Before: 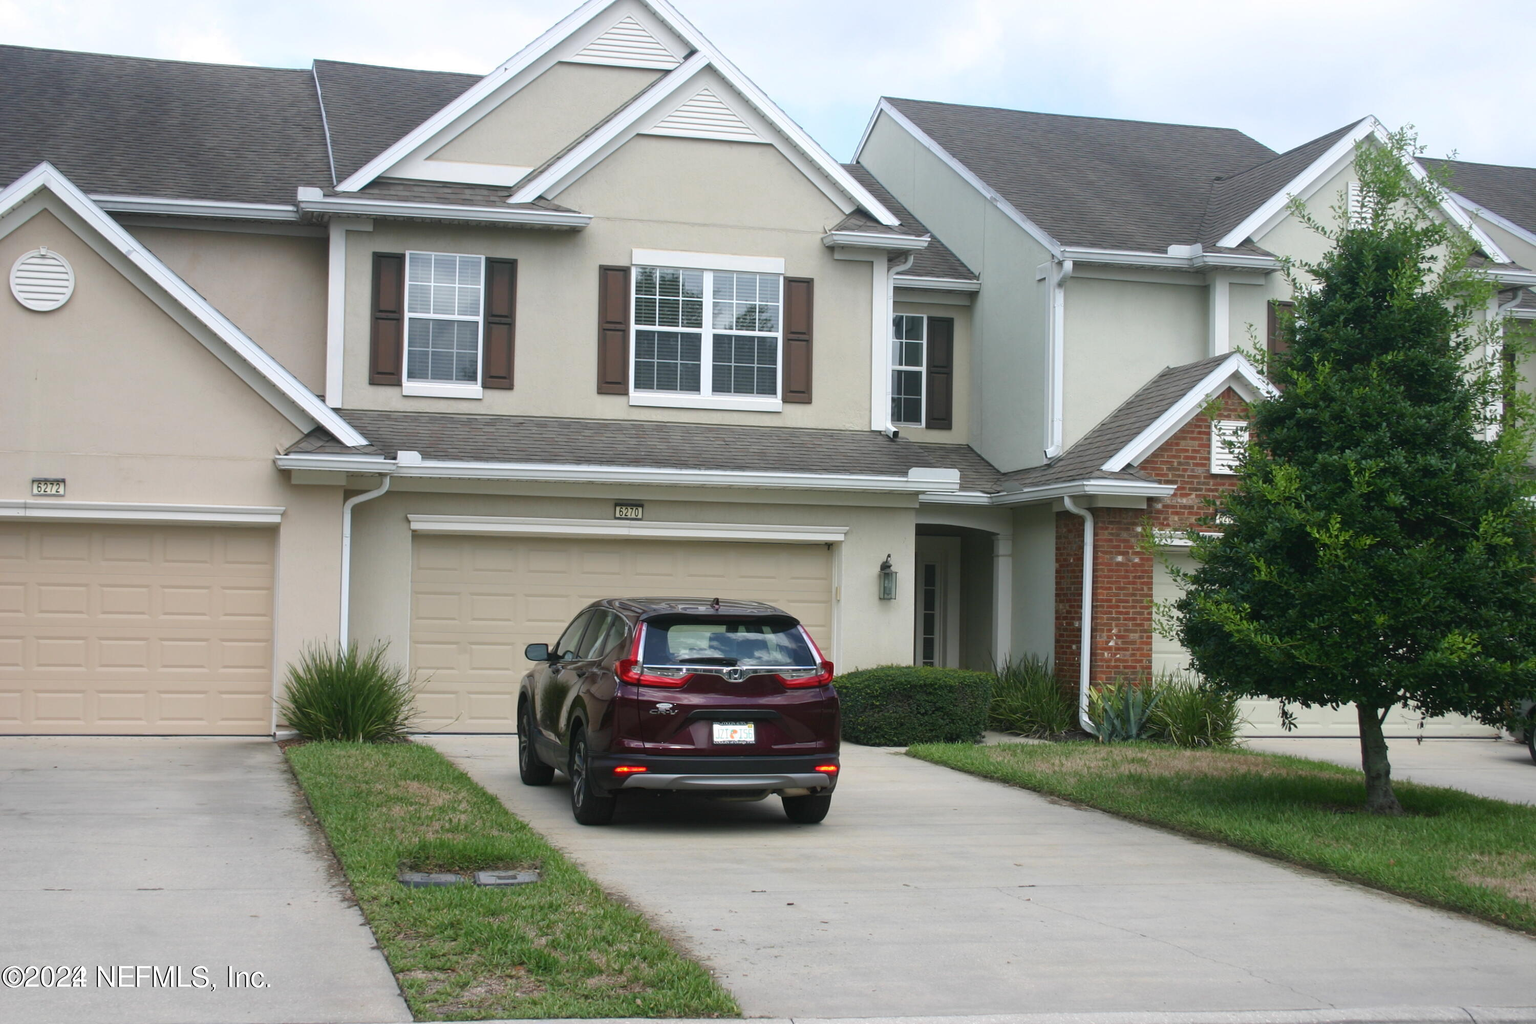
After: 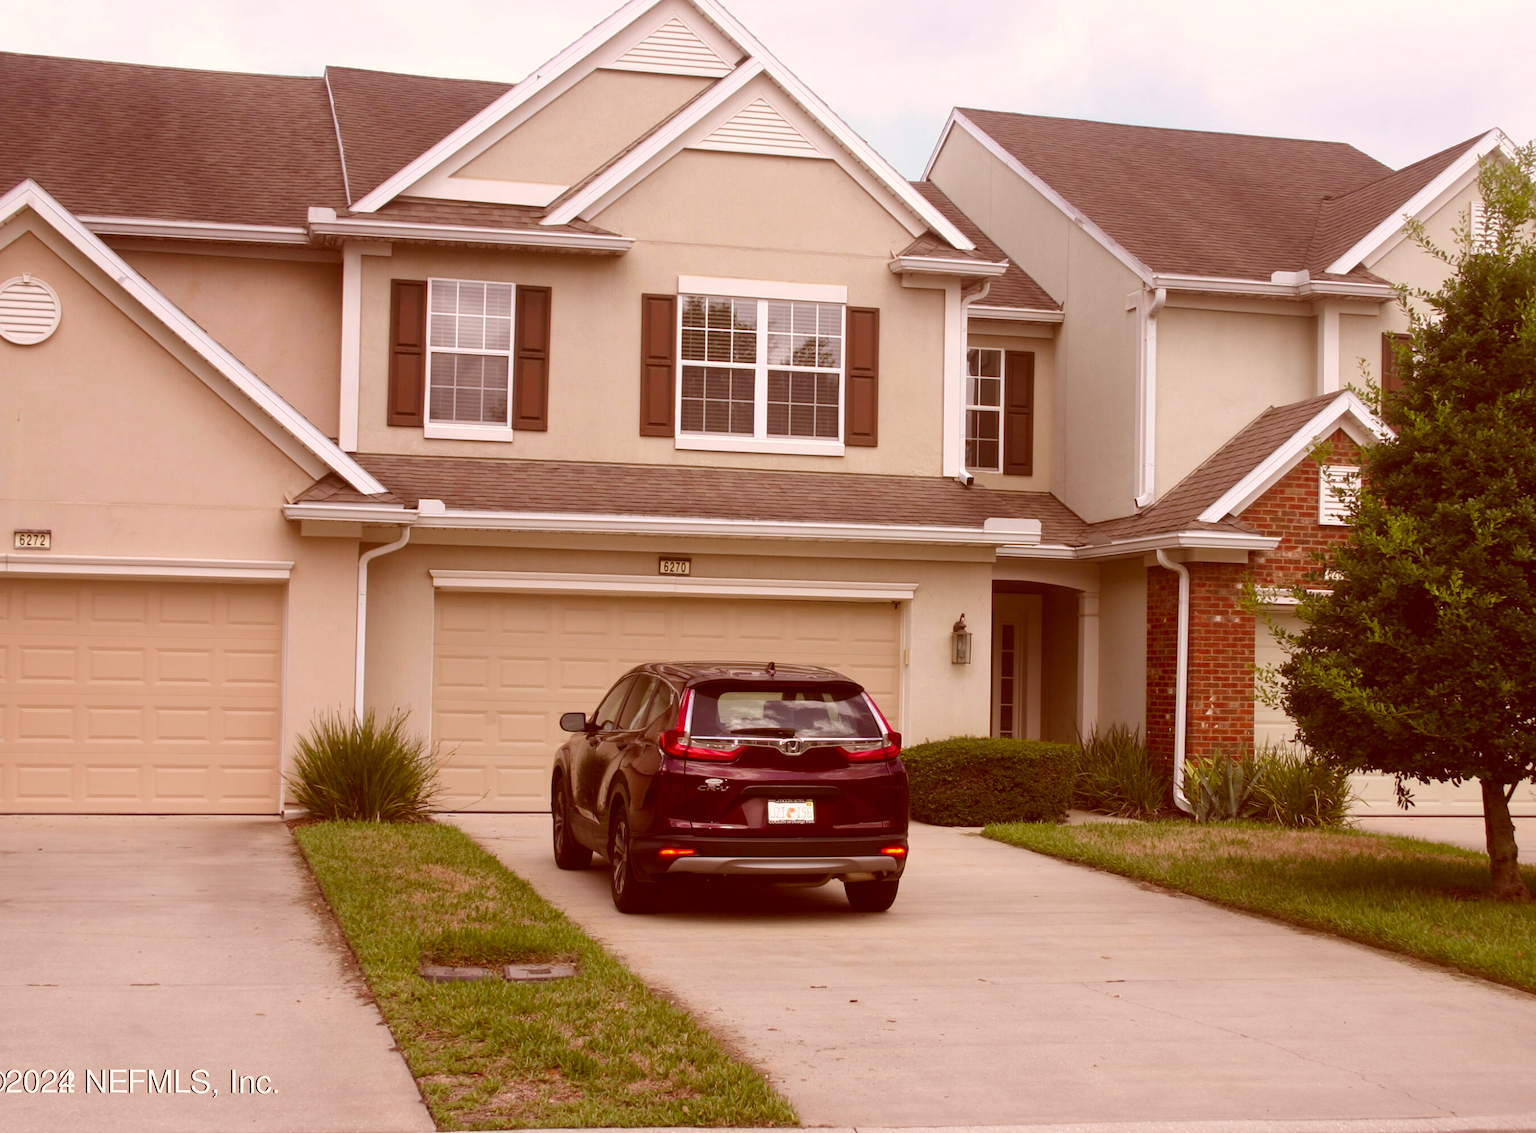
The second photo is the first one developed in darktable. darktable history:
crop and rotate: left 1.289%, right 8.352%
color balance rgb: shadows lift › luminance -9.992%, linear chroma grading › global chroma 7.567%, perceptual saturation grading › global saturation 24.934%
color correction: highlights a* 9.21, highlights b* 8.47, shadows a* 39.77, shadows b* 39.48, saturation 0.782
